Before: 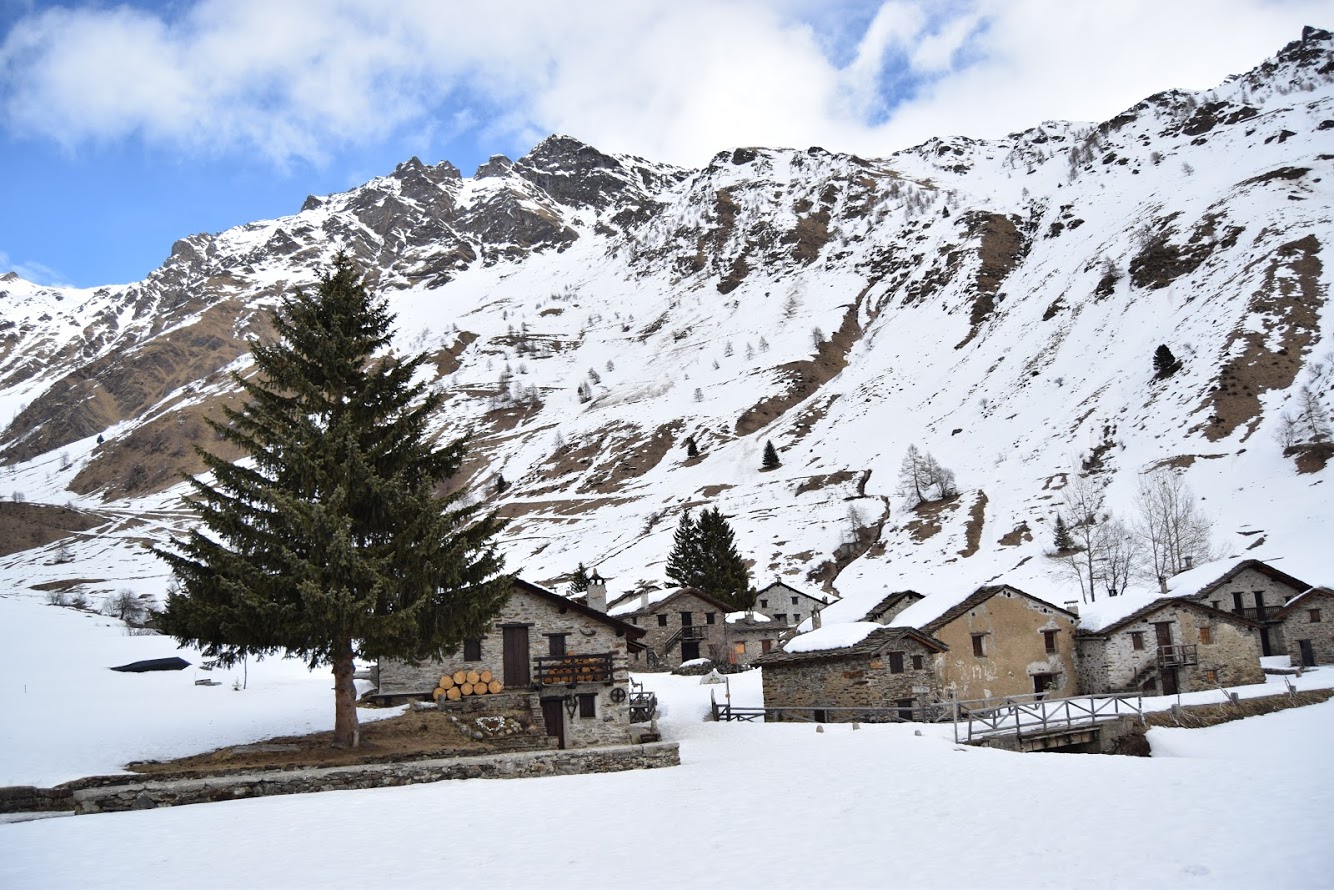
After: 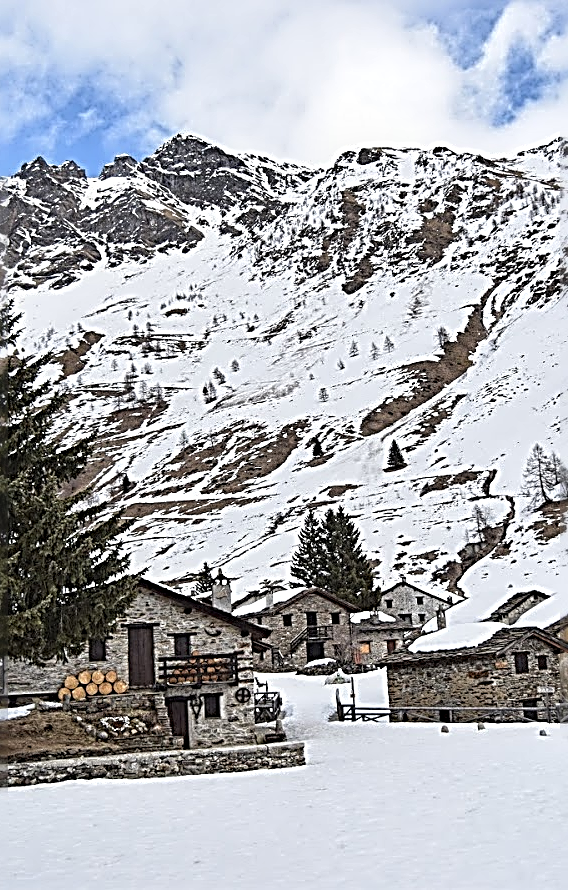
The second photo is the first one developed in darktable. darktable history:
crop: left 28.17%, right 29.23%
sharpen: radius 3.164, amount 1.744
tone equalizer: mask exposure compensation -0.506 EV
local contrast: on, module defaults
